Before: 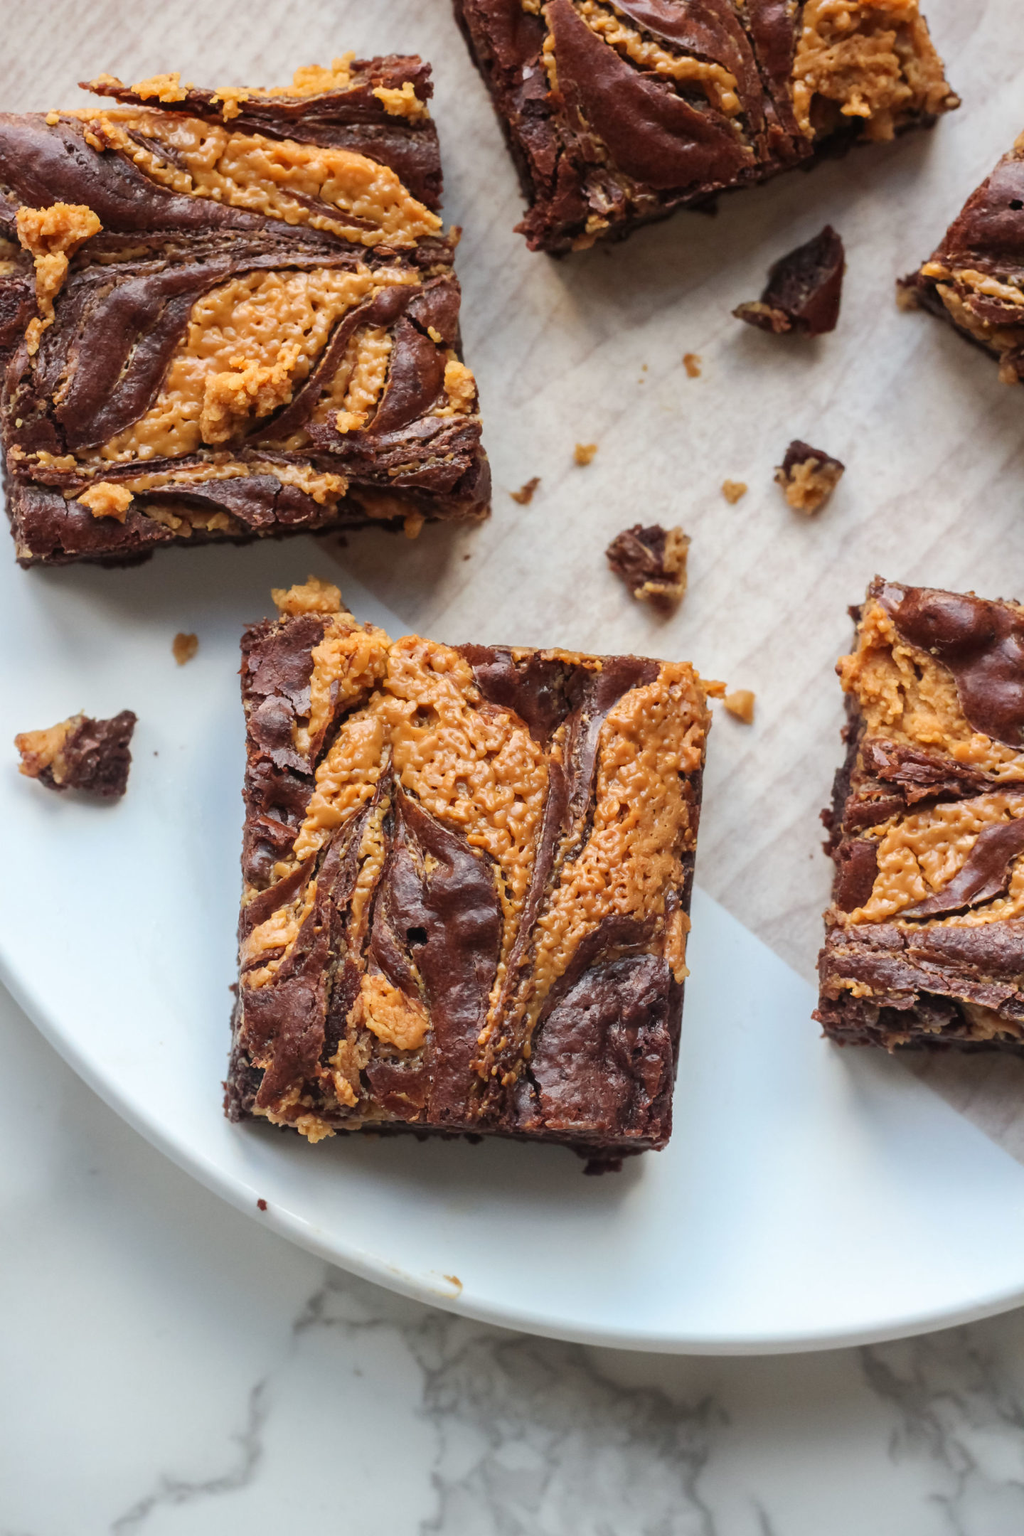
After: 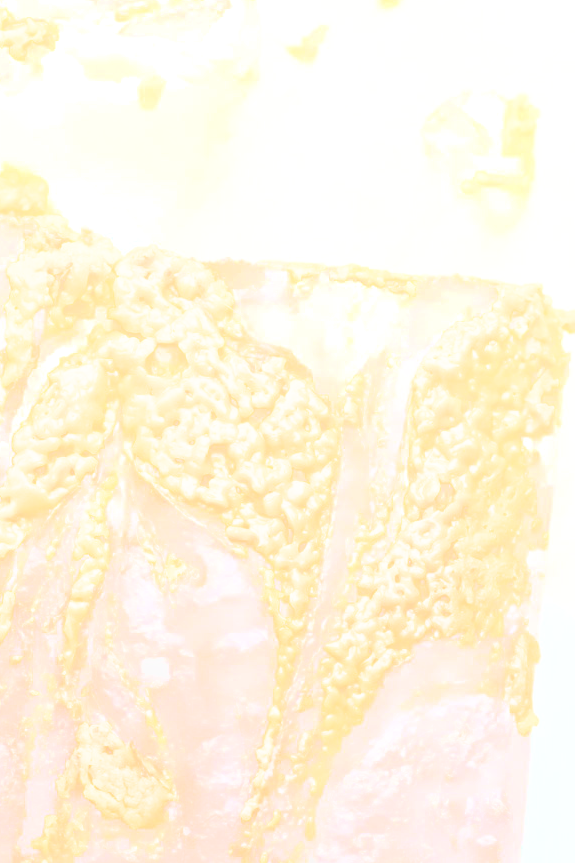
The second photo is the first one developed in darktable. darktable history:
crop: left 30%, top 30%, right 30%, bottom 30%
levels: mode automatic
bloom: size 70%, threshold 25%, strength 70%
filmic rgb: middle gray luminance 9.23%, black relative exposure -10.55 EV, white relative exposure 3.45 EV, threshold 6 EV, target black luminance 0%, hardness 5.98, latitude 59.69%, contrast 1.087, highlights saturation mix 5%, shadows ↔ highlights balance 29.23%, add noise in highlights 0, color science v3 (2019), use custom middle-gray values true, iterations of high-quality reconstruction 0, contrast in highlights soft, enable highlight reconstruction true
